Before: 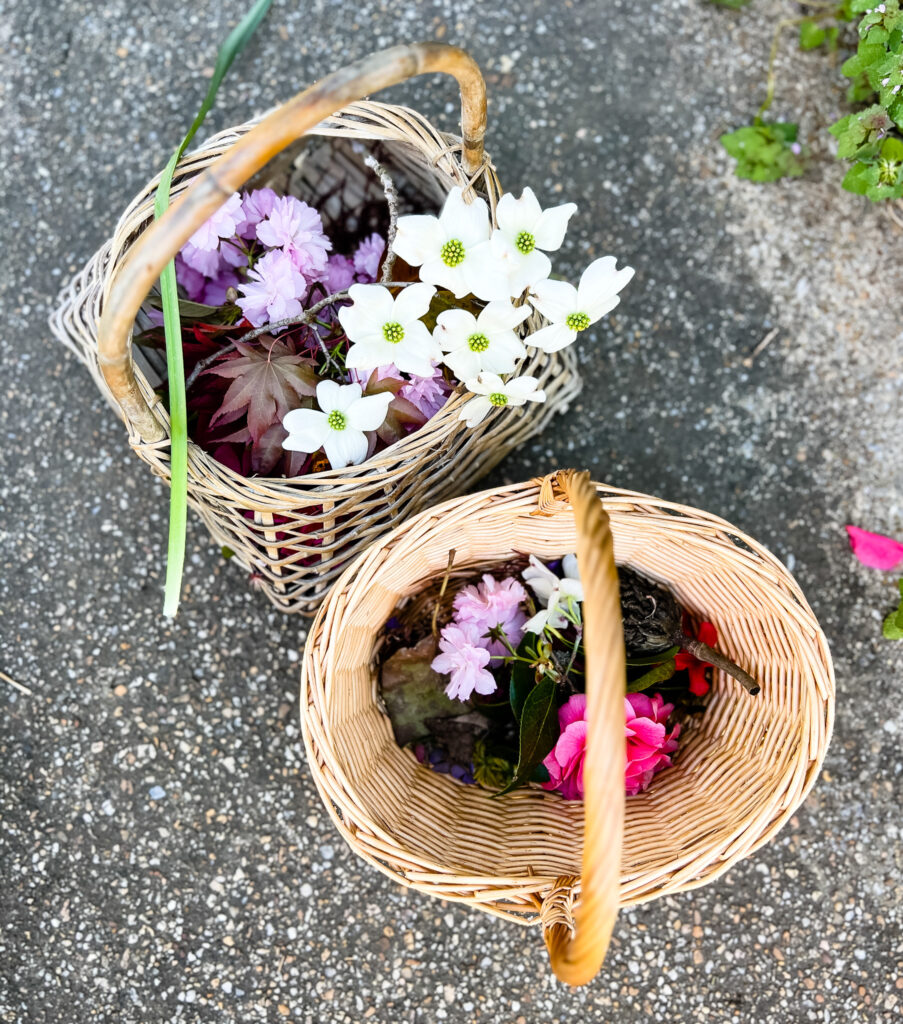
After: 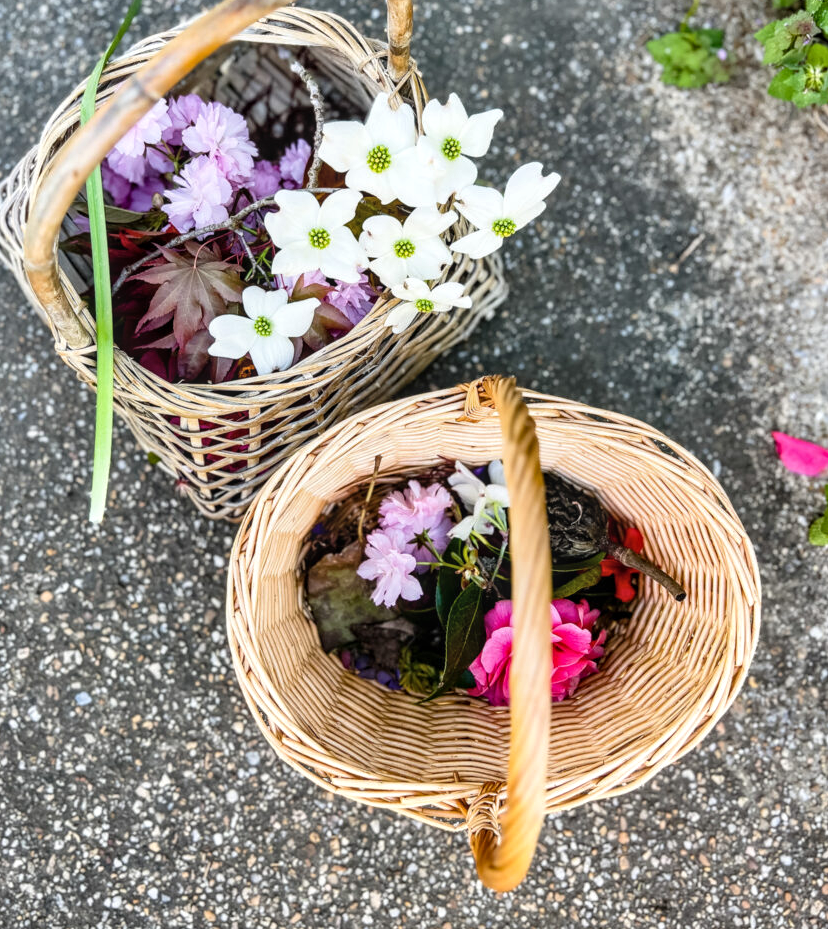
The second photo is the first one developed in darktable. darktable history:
local contrast: on, module defaults
crop and rotate: left 8.262%, top 9.226%
